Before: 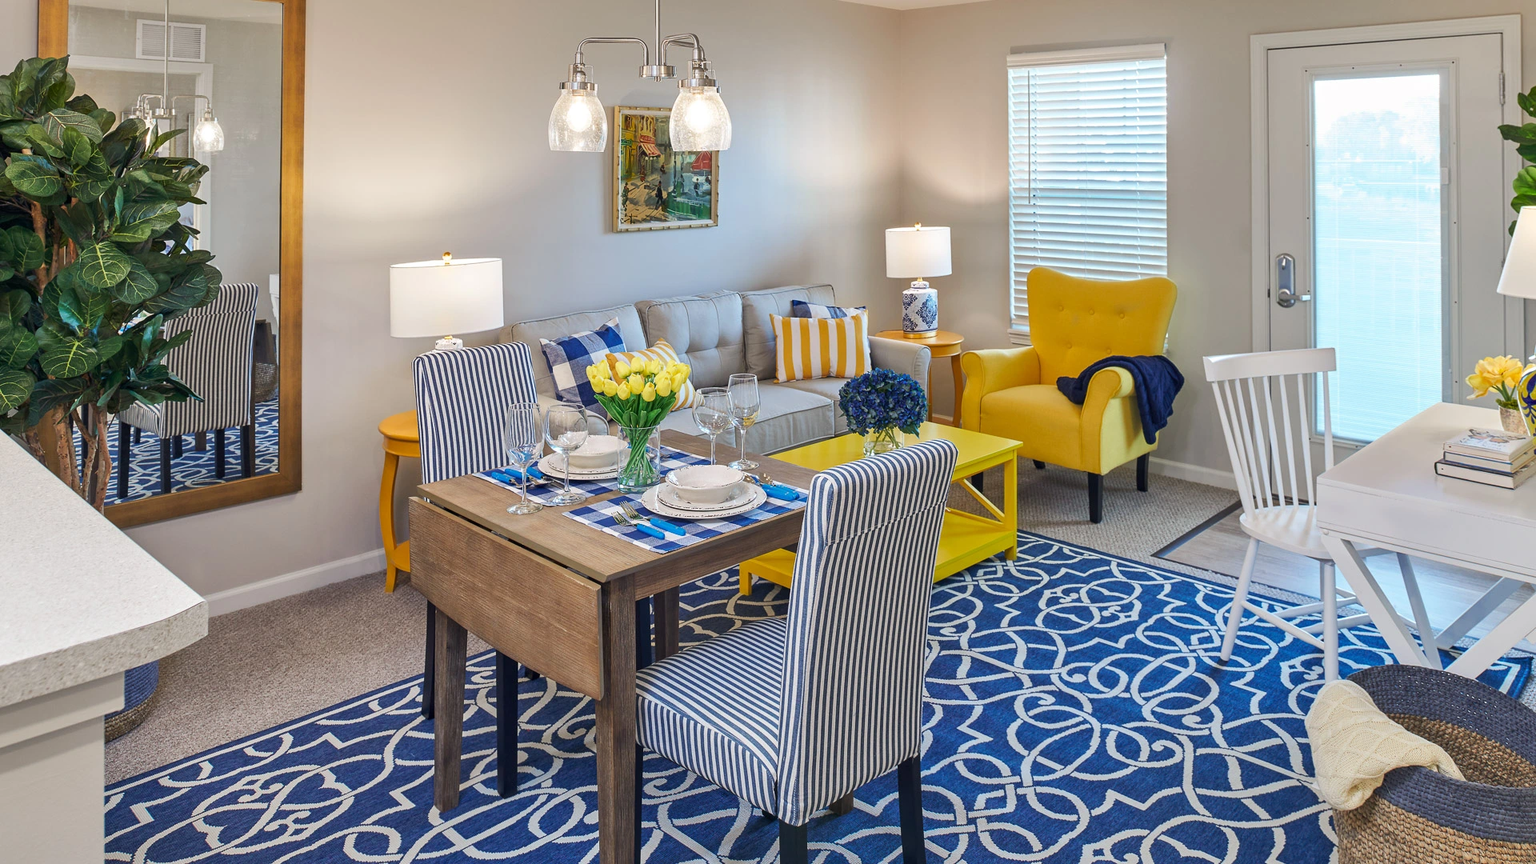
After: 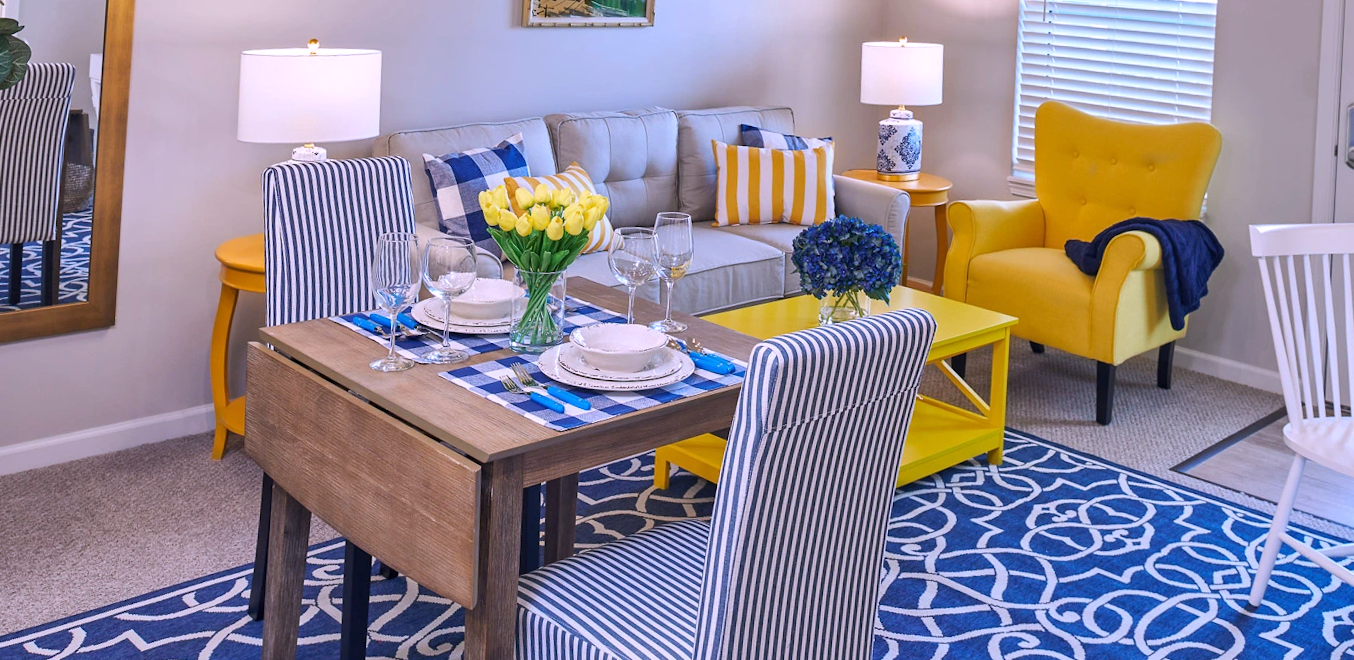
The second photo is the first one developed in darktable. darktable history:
crop and rotate: angle -3.37°, left 9.79%, top 20.73%, right 12.42%, bottom 11.82%
white balance: red 1.042, blue 1.17
